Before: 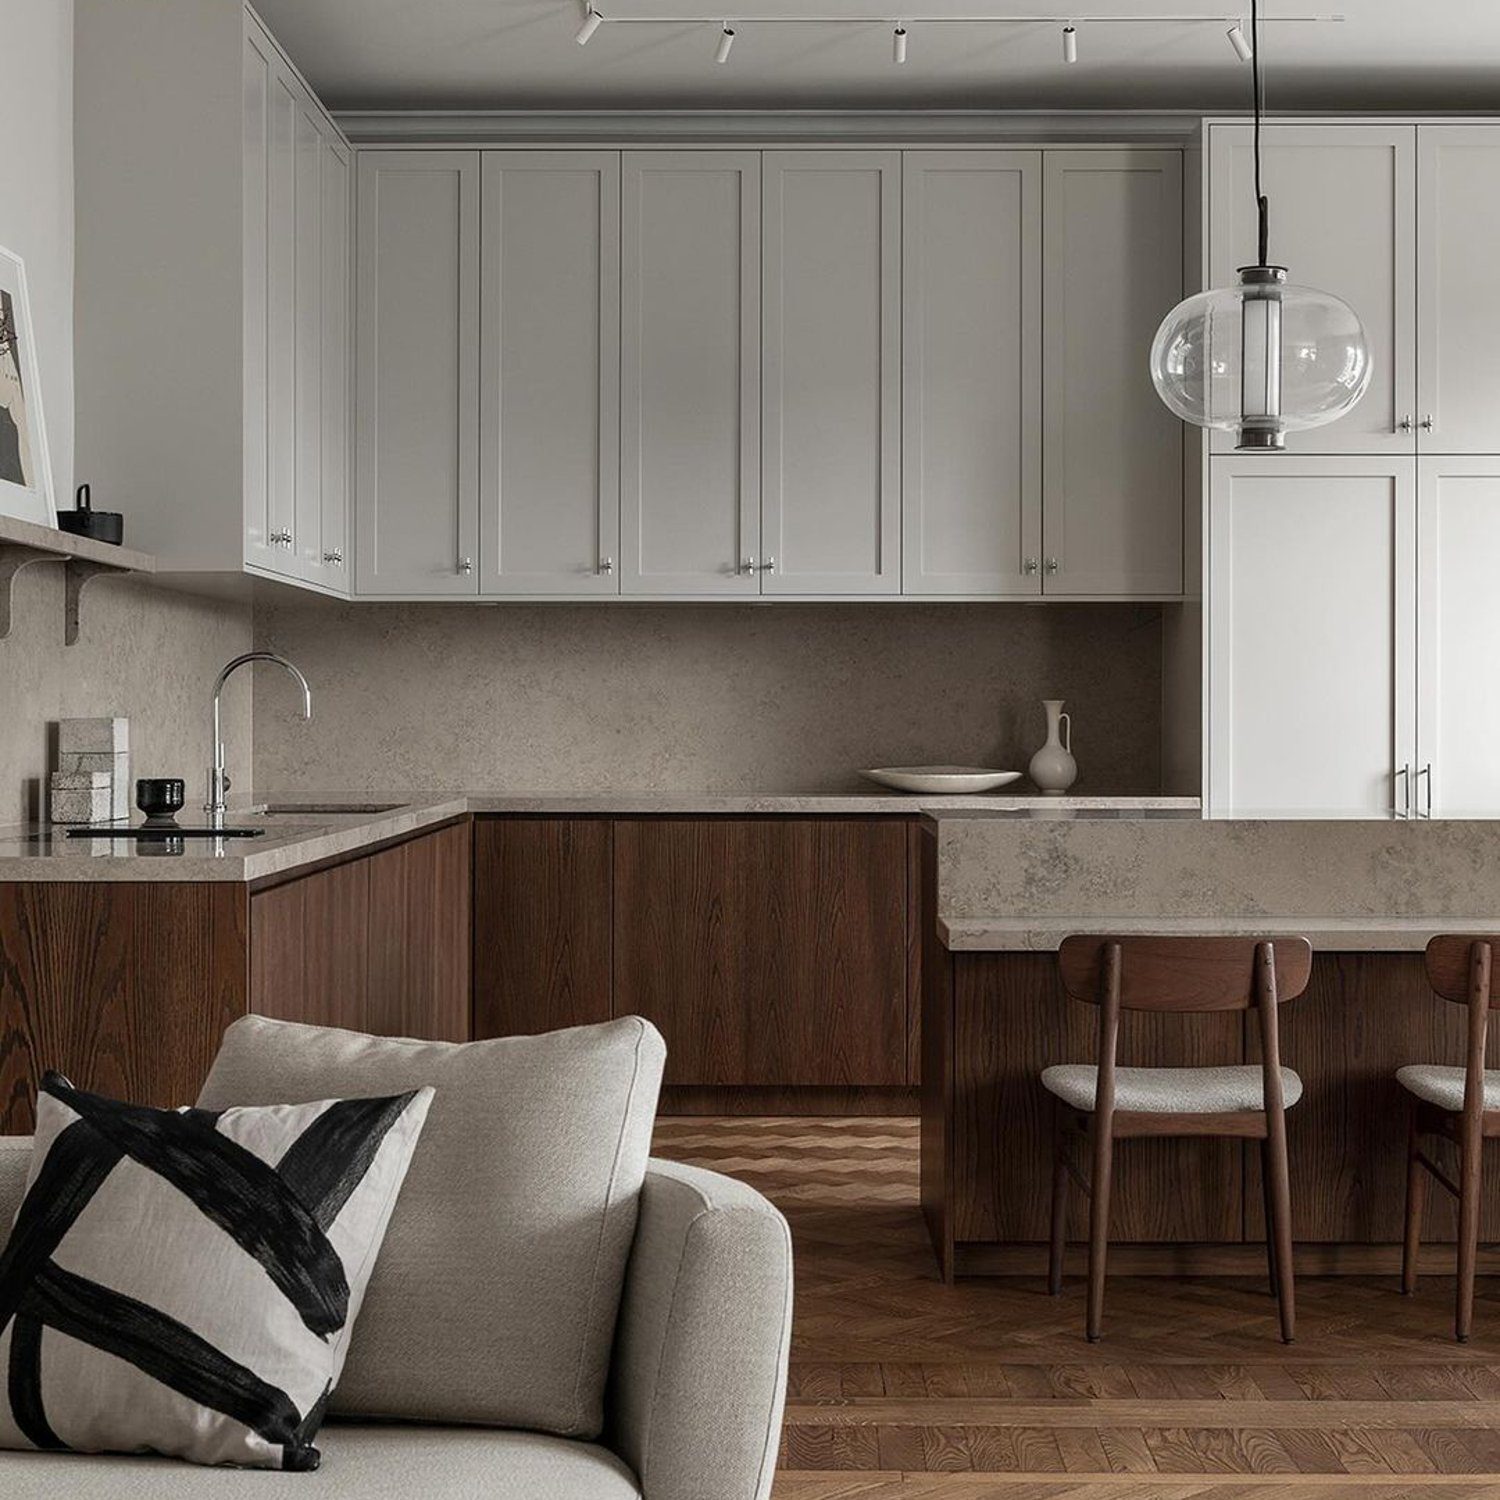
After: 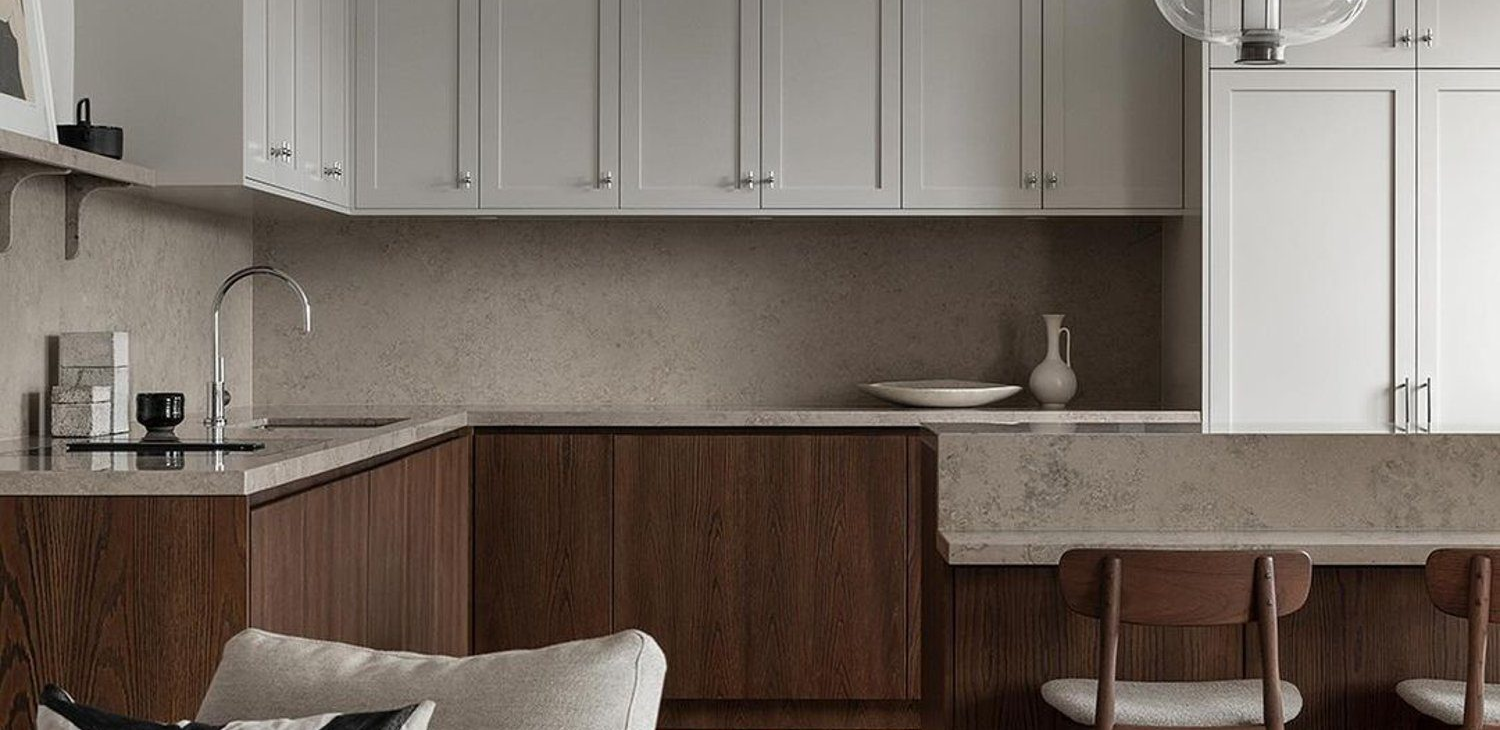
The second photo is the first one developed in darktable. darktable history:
crop and rotate: top 25.743%, bottom 25.553%
